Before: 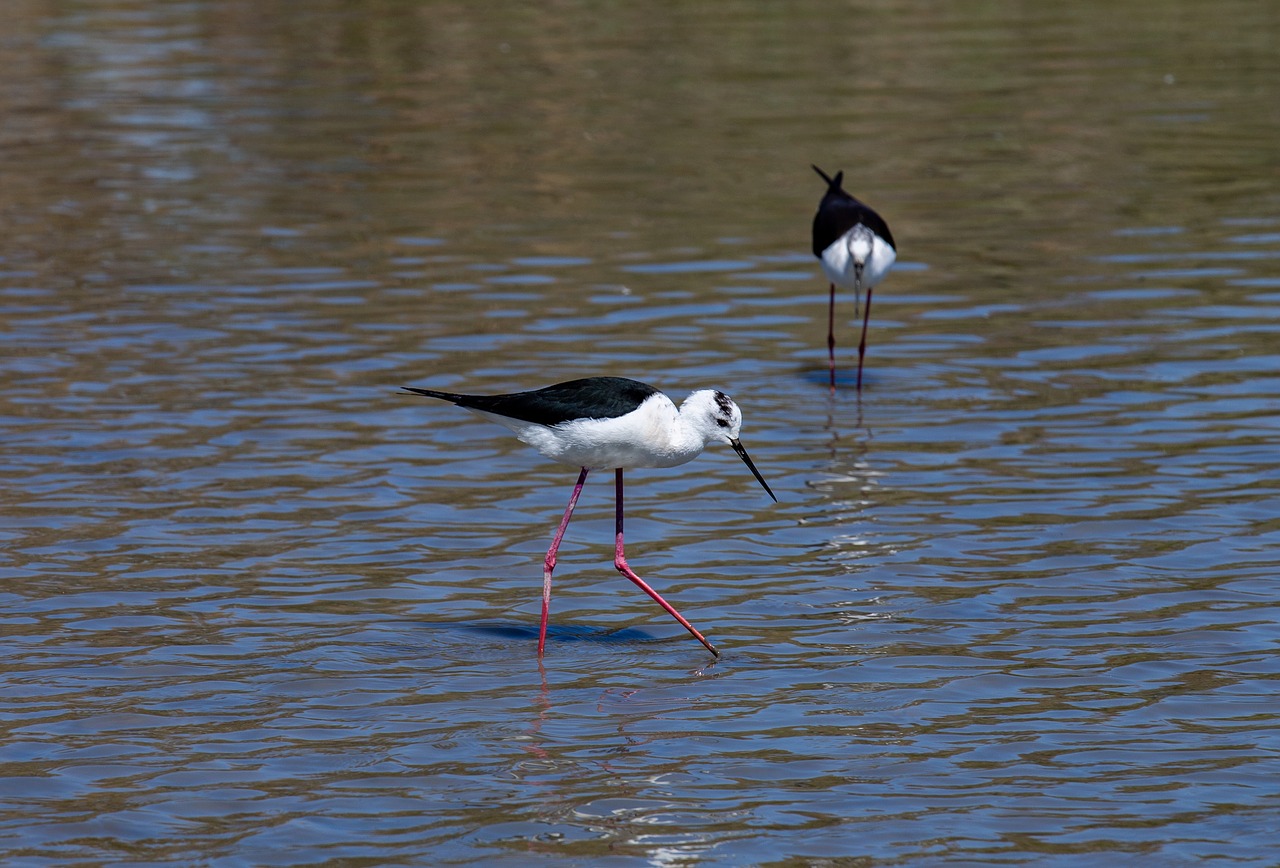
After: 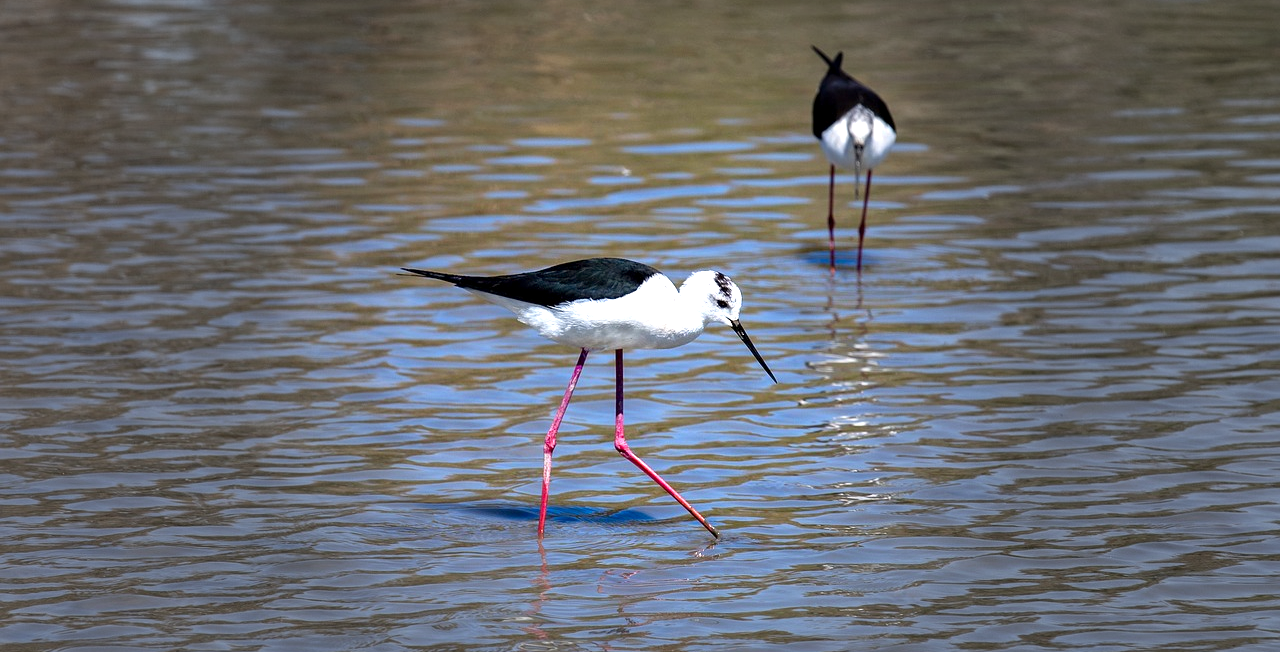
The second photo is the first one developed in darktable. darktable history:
exposure: black level correction 0.001, exposure 1.129 EV, compensate highlight preservation false
crop: top 13.734%, bottom 11.083%
color correction: highlights a* 0.862, highlights b* 2.82, saturation 1.1
vignetting: fall-off start 30.4%, fall-off radius 33.93%
